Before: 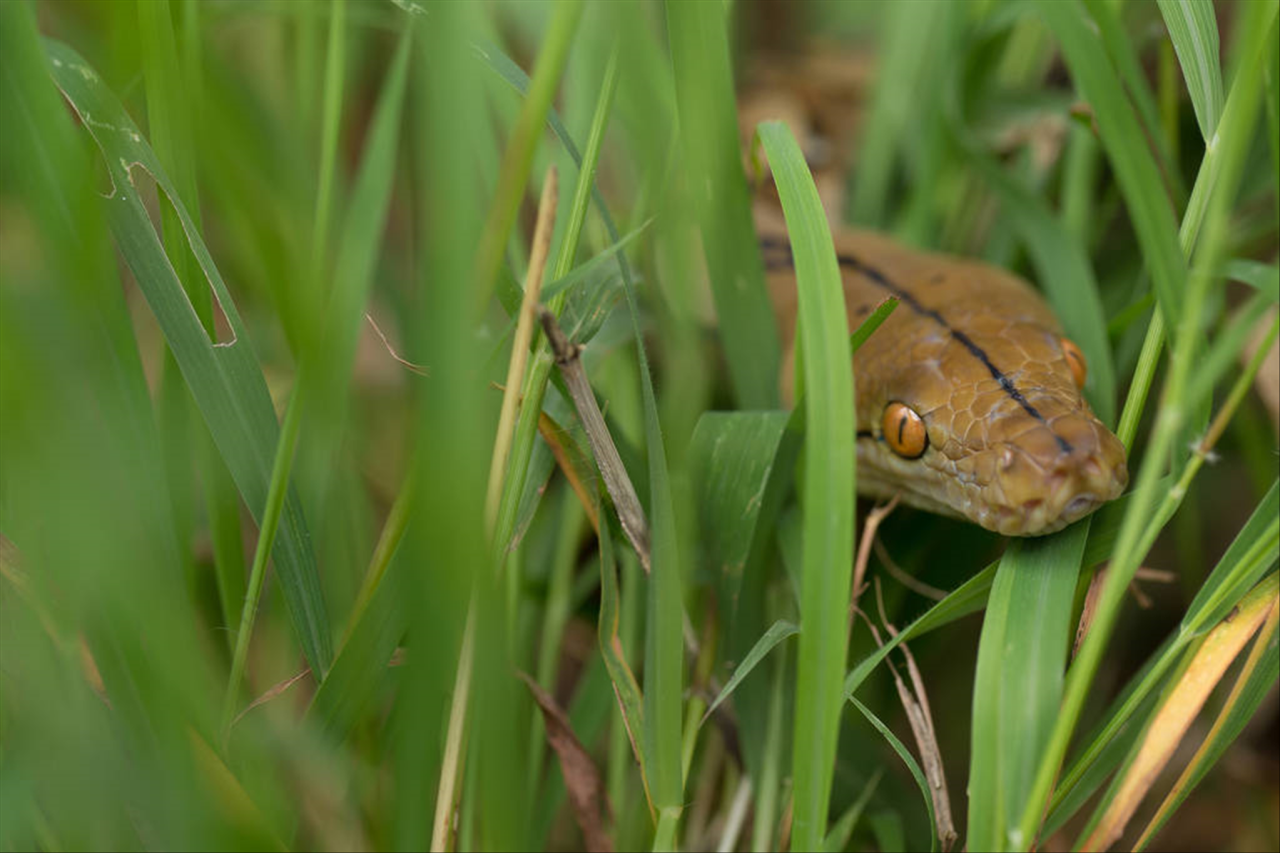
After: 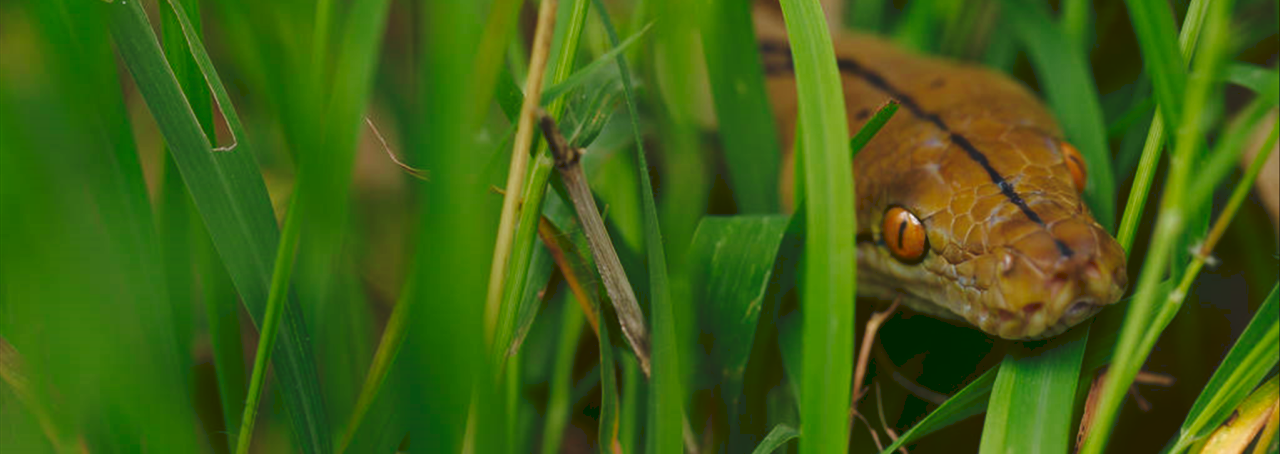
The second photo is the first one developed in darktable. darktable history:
crop and rotate: top 23.118%, bottom 23.551%
tone equalizer: -8 EV -0.001 EV, -7 EV 0.001 EV, -6 EV -0.003 EV, -5 EV -0.006 EV, -4 EV -0.054 EV, -3 EV -0.2 EV, -2 EV -0.288 EV, -1 EV 0.086 EV, +0 EV 0.294 EV, edges refinement/feathering 500, mask exposure compensation -1.57 EV, preserve details no
contrast brightness saturation: brightness -0.196, saturation 0.083
tone curve: curves: ch0 [(0, 0) (0.003, 0.112) (0.011, 0.115) (0.025, 0.111) (0.044, 0.114) (0.069, 0.126) (0.1, 0.144) (0.136, 0.164) (0.177, 0.196) (0.224, 0.249) (0.277, 0.316) (0.335, 0.401) (0.399, 0.487) (0.468, 0.571) (0.543, 0.647) (0.623, 0.728) (0.709, 0.795) (0.801, 0.866) (0.898, 0.933) (1, 1)], preserve colors none
